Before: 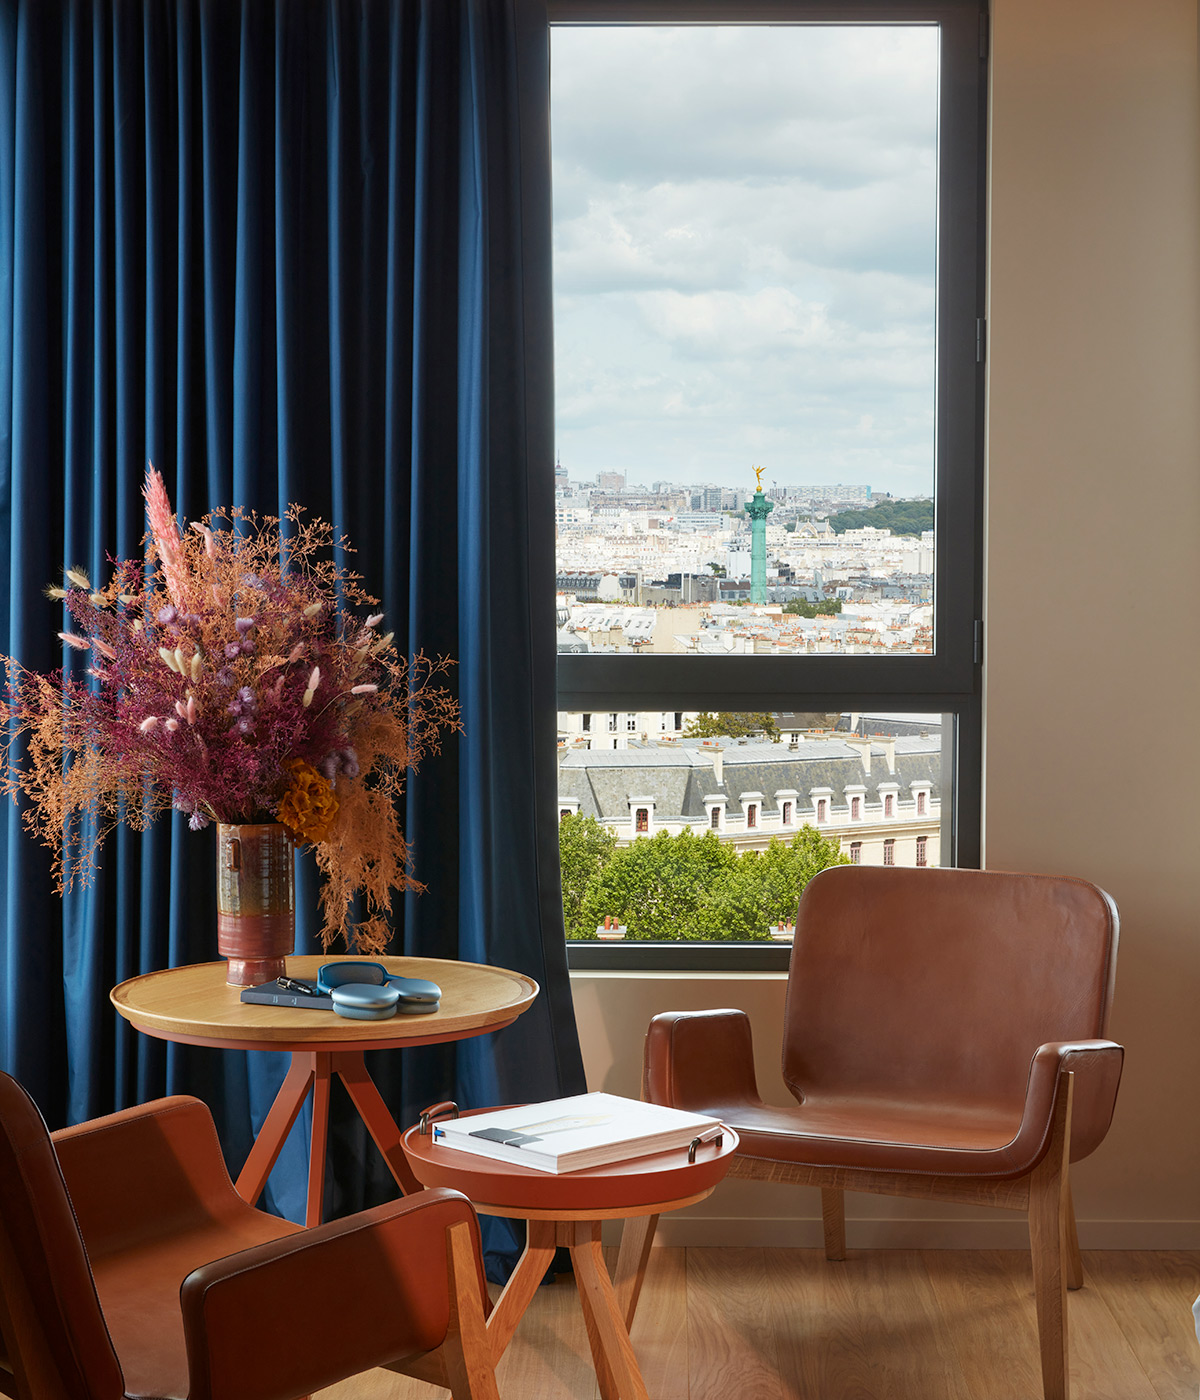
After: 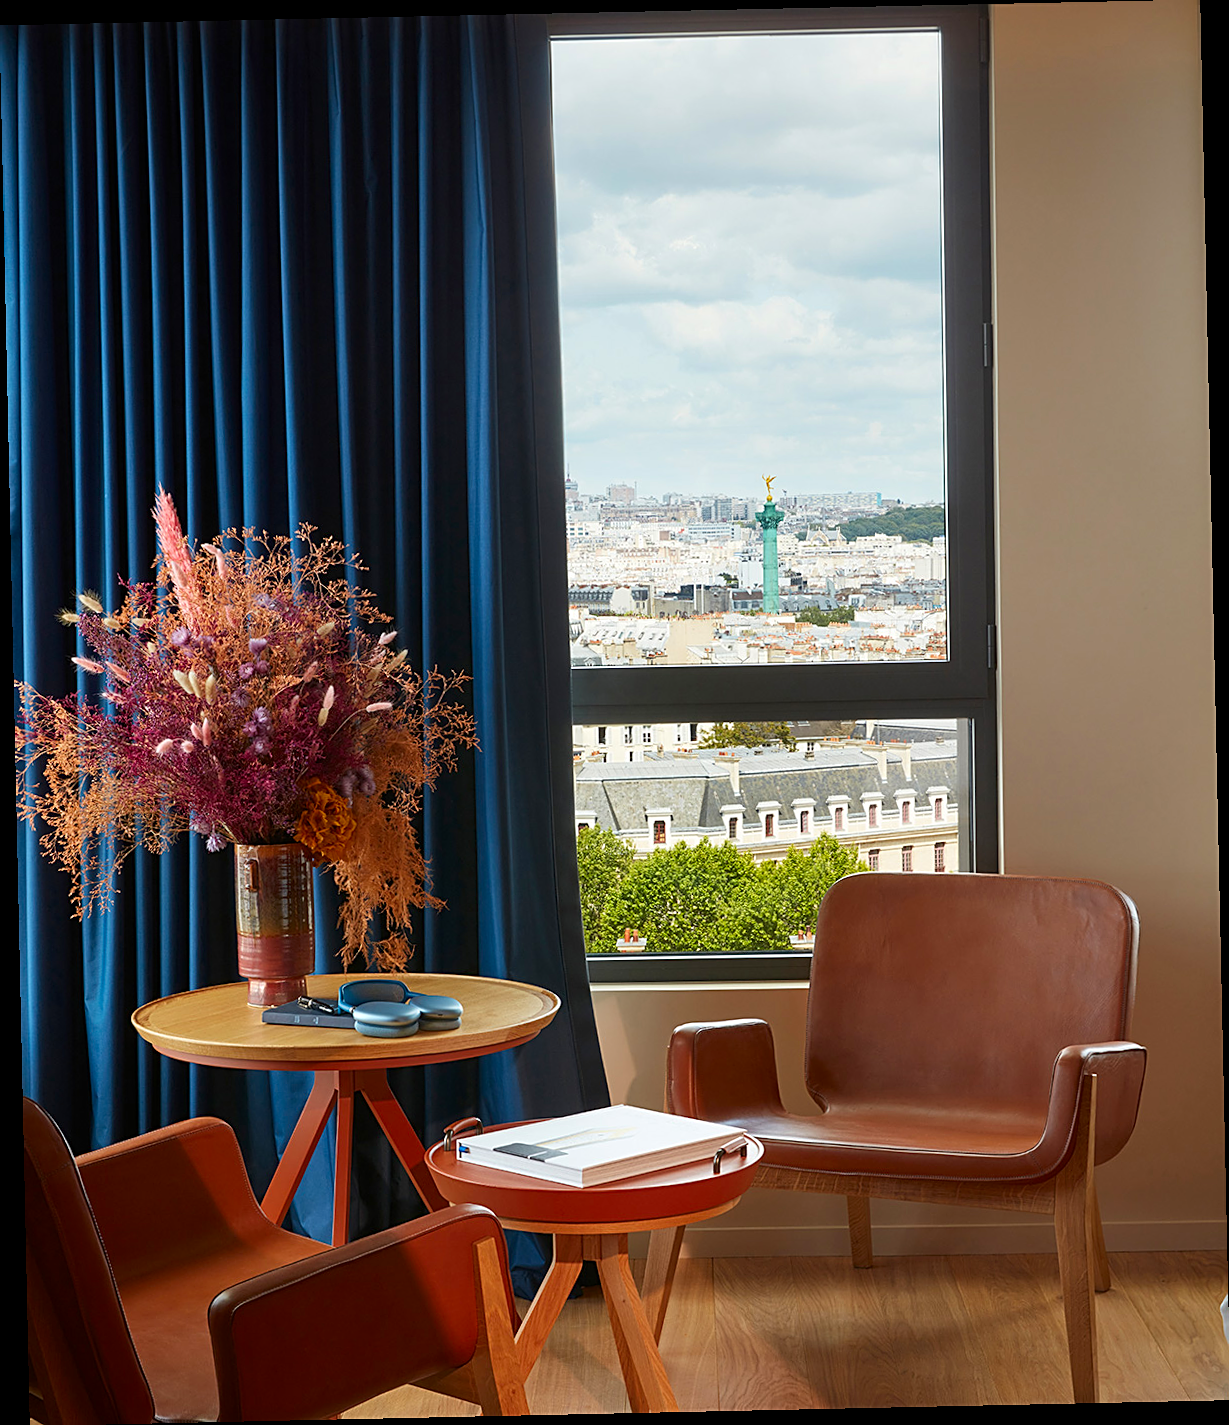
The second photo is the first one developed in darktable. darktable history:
contrast brightness saturation: contrast 0.08, saturation 0.2
rotate and perspective: rotation -1.24°, automatic cropping off
sharpen: on, module defaults
